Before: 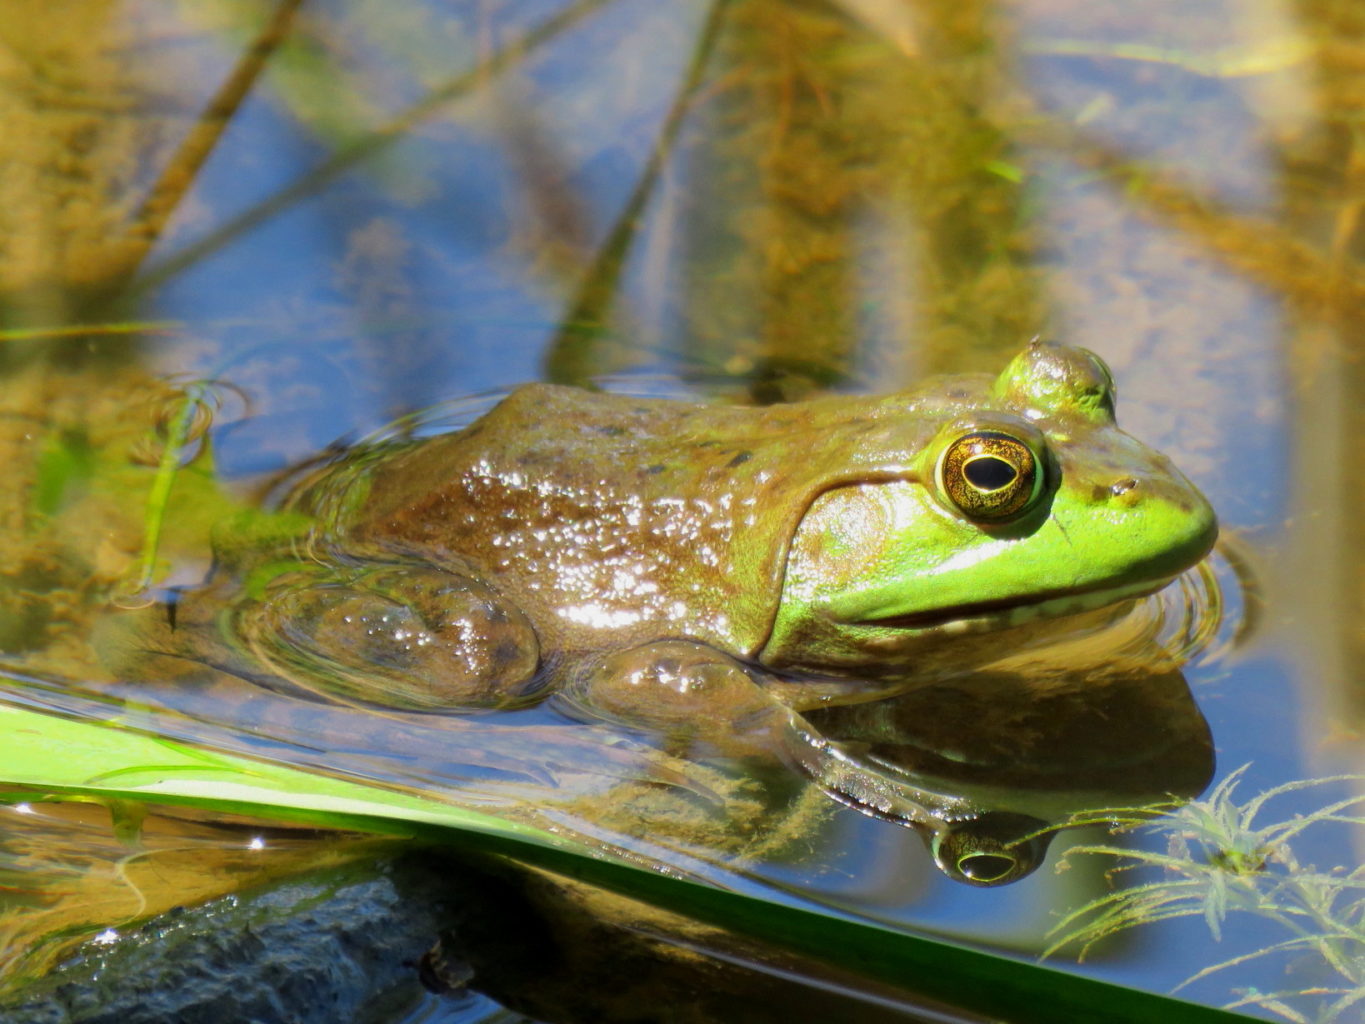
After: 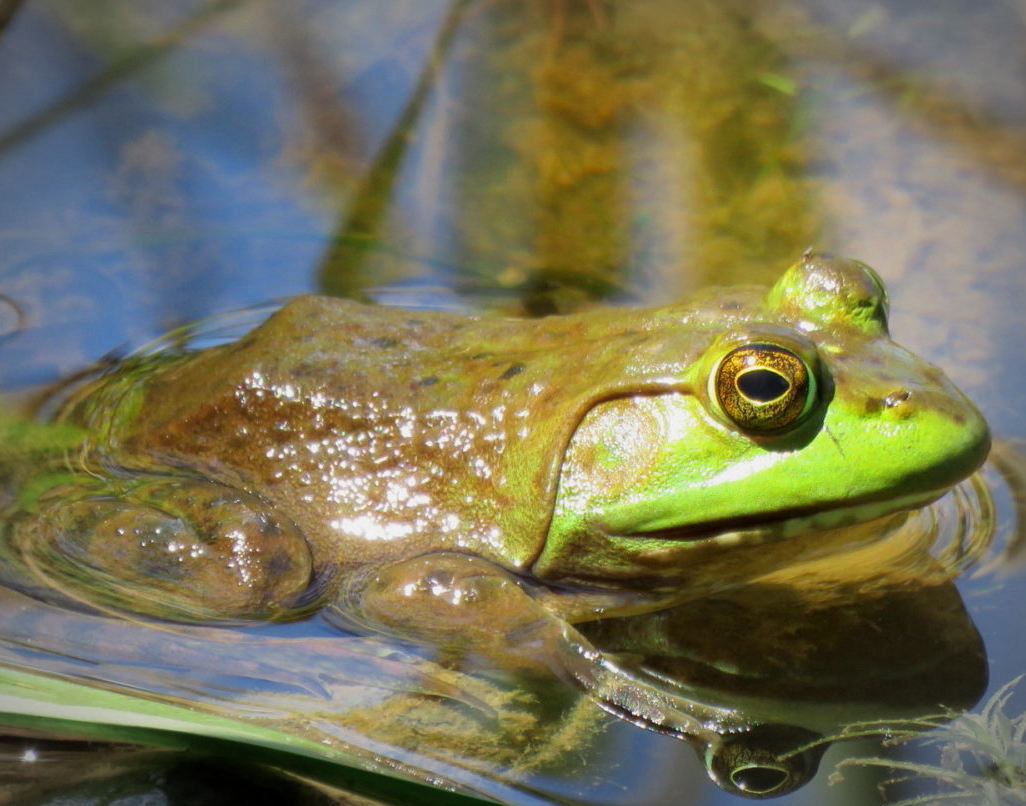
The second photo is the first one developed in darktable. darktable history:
vignetting: brightness -0.536, saturation -0.521, automatic ratio true
crop: left 16.68%, top 8.69%, right 8.144%, bottom 12.598%
